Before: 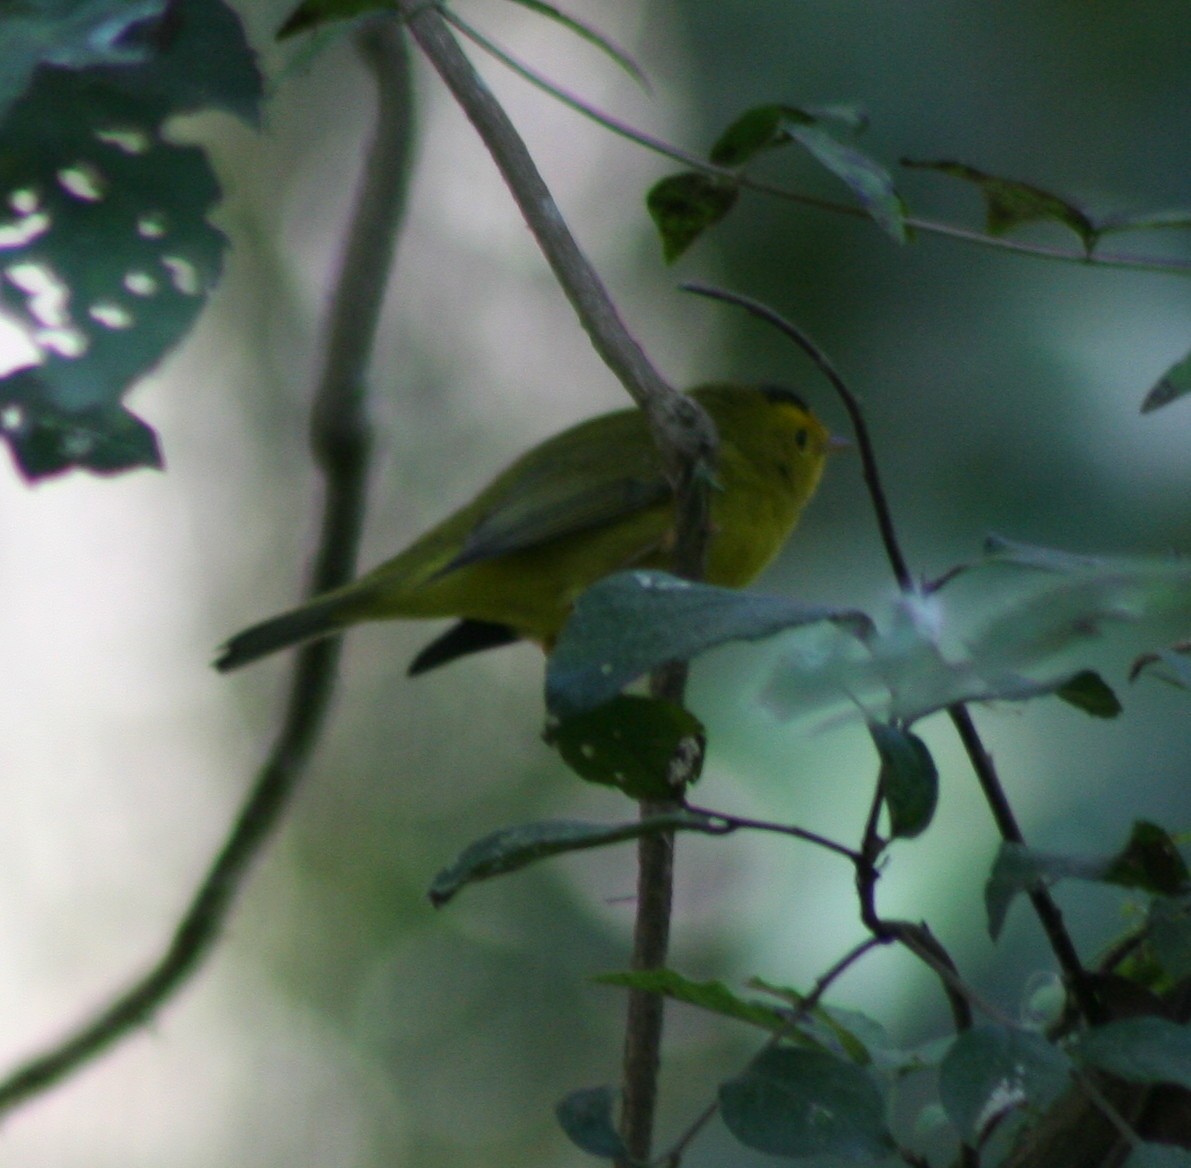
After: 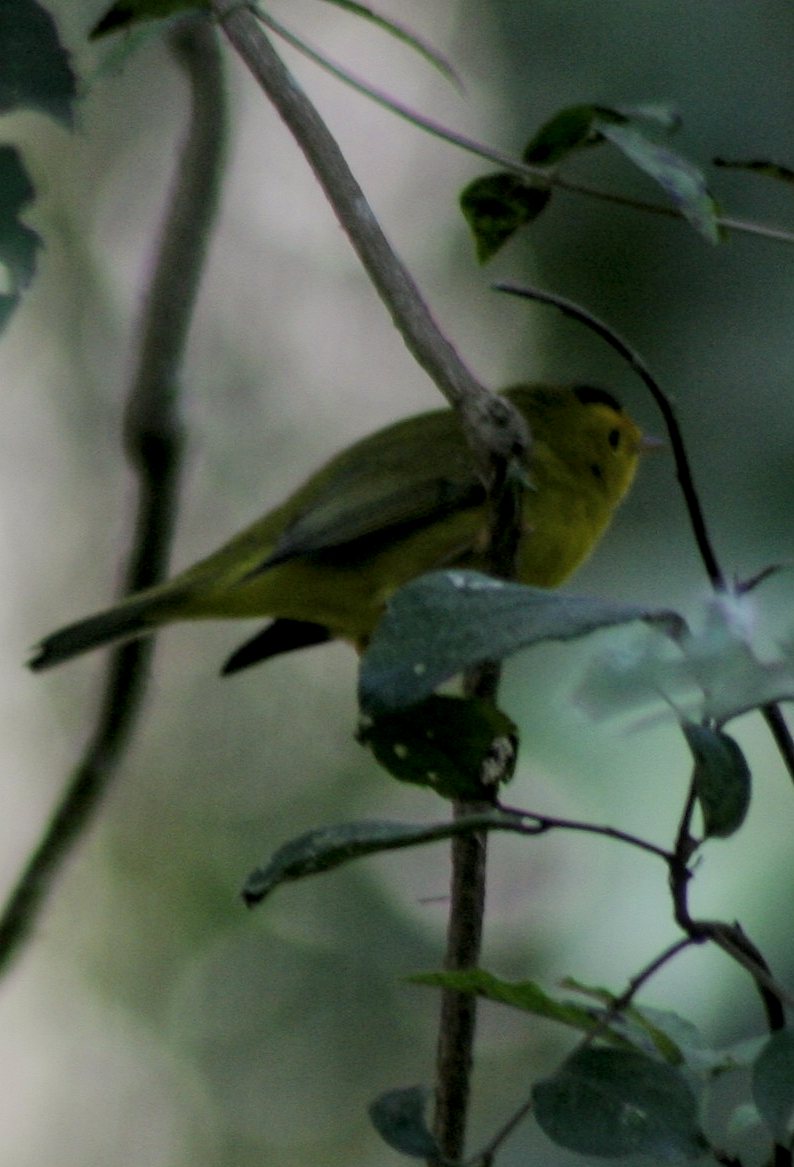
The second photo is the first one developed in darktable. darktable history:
crop and rotate: left 15.754%, right 17.579%
local contrast: on, module defaults
filmic rgb: black relative exposure -8.79 EV, white relative exposure 4.98 EV, threshold 6 EV, target black luminance 0%, hardness 3.77, latitude 66.34%, contrast 0.822, highlights saturation mix 10%, shadows ↔ highlights balance 20%, add noise in highlights 0.1, color science v4 (2020), iterations of high-quality reconstruction 0, type of noise poissonian, enable highlight reconstruction true
color balance: mode lift, gamma, gain (sRGB), lift [1, 0.99, 1.01, 0.992], gamma [1, 1.037, 0.974, 0.963]
contrast brightness saturation: contrast 0.1, saturation -0.3
